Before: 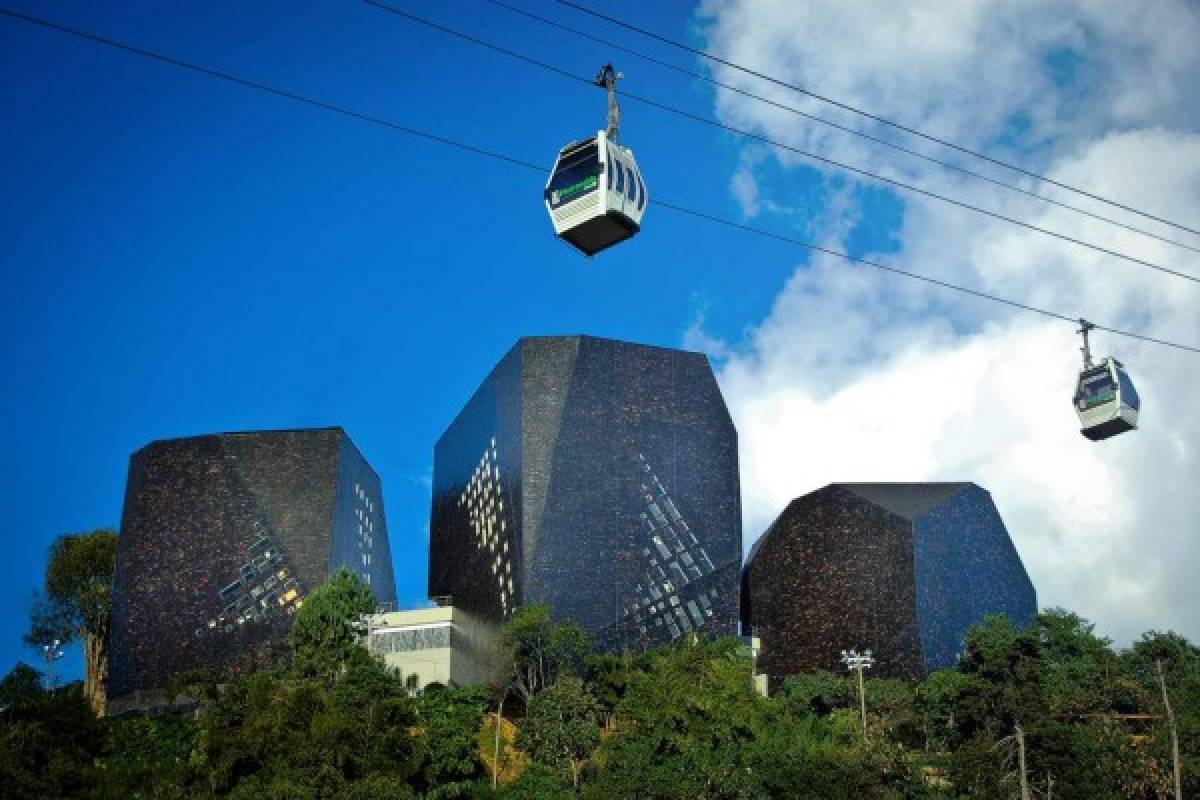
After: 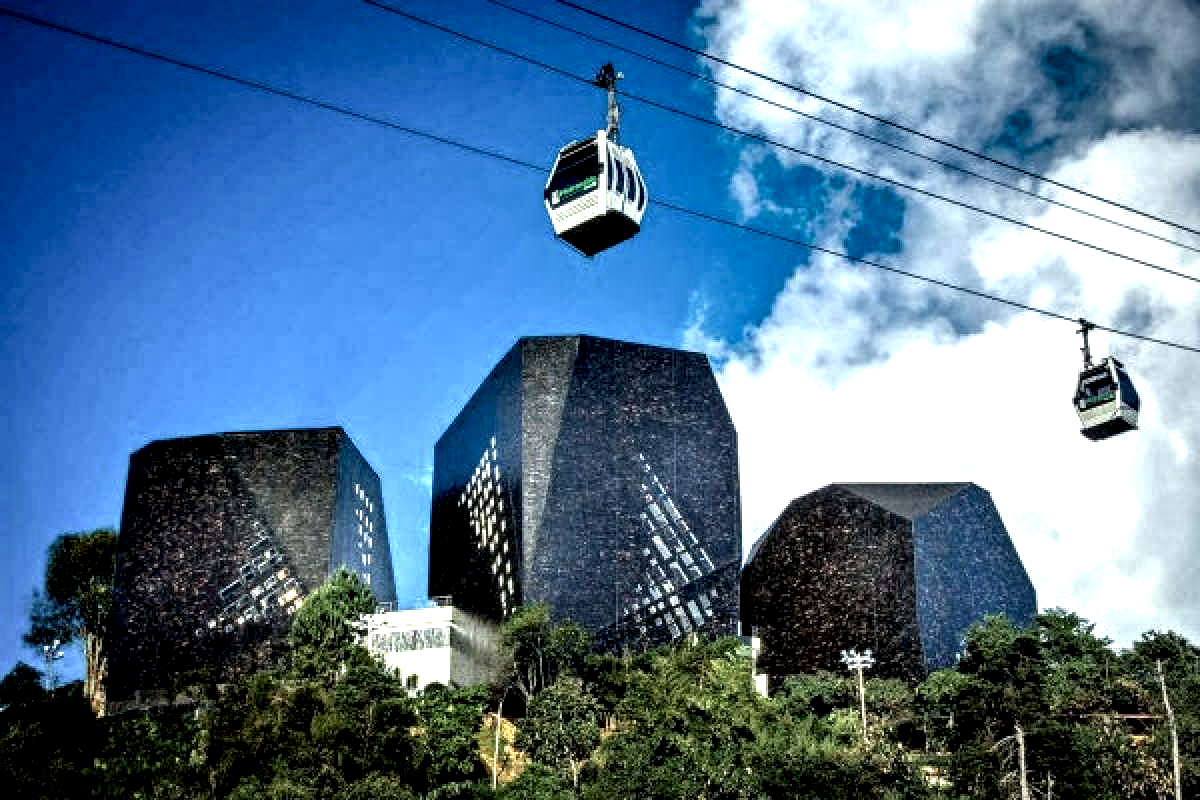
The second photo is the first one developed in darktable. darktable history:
local contrast: highlights 108%, shadows 44%, detail 291%
